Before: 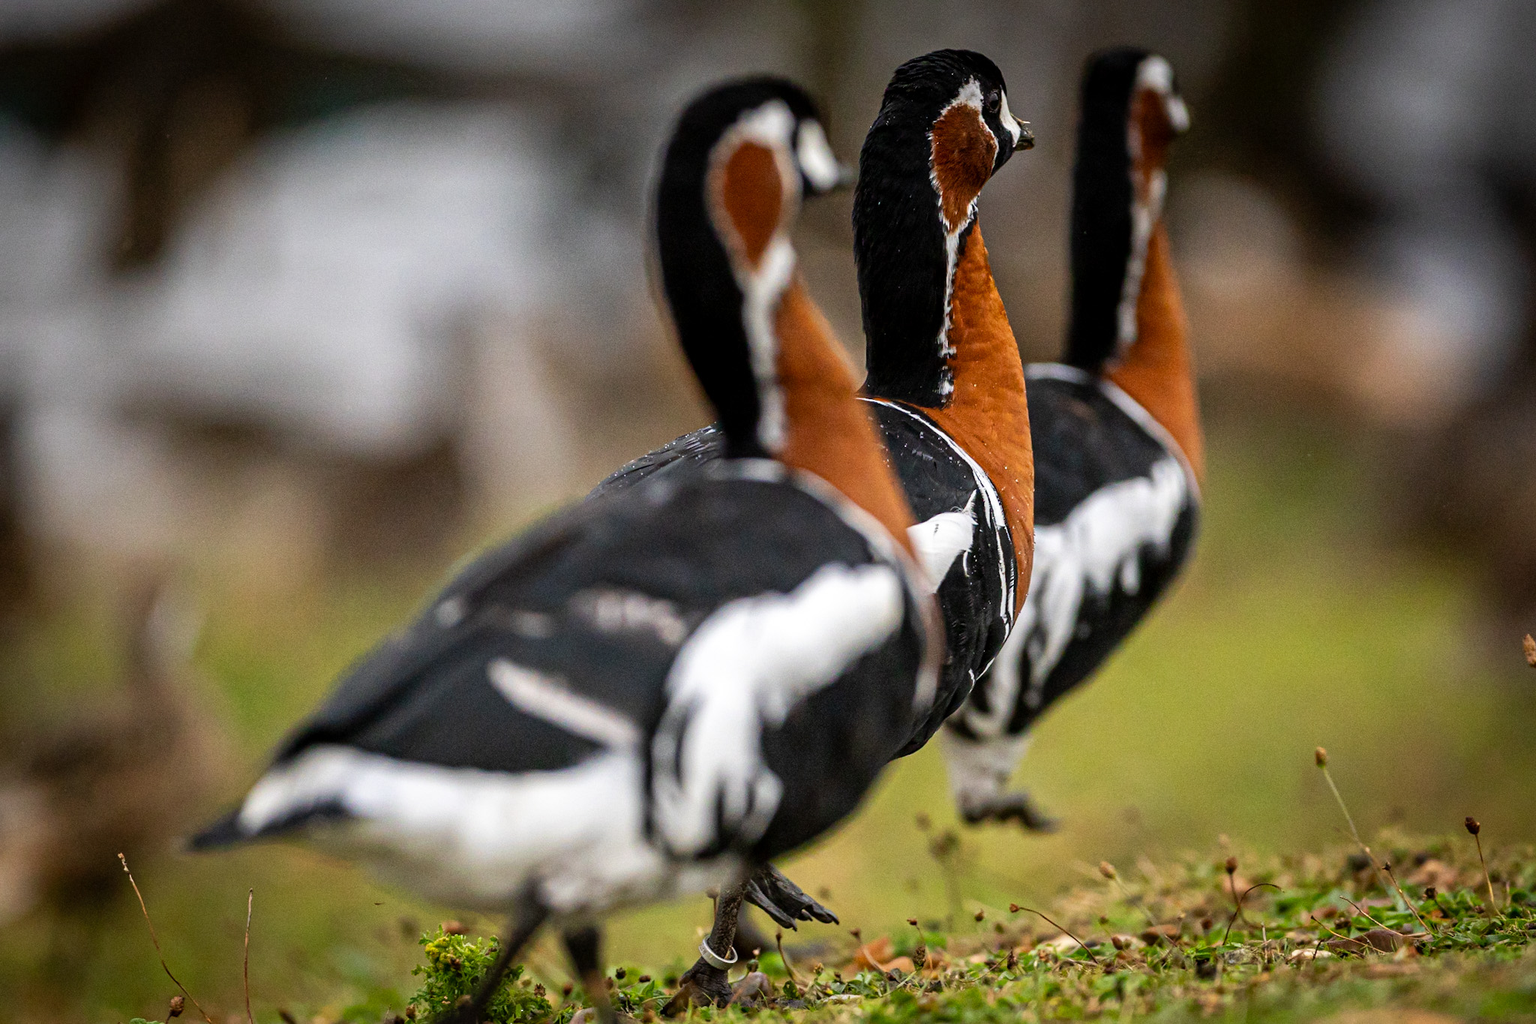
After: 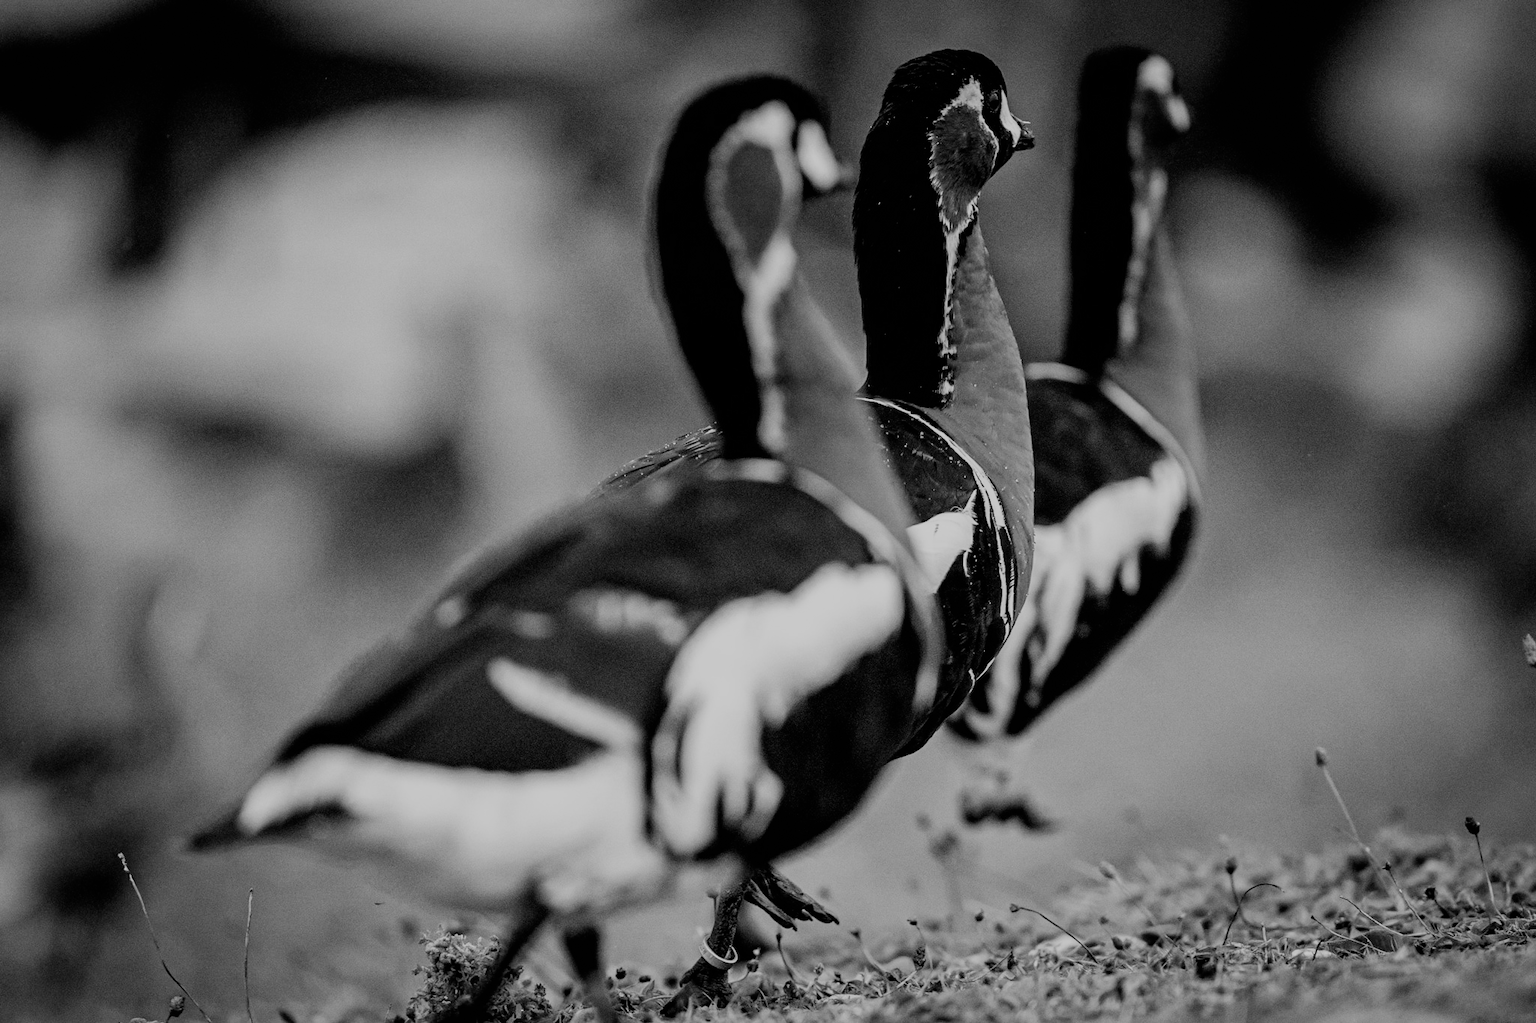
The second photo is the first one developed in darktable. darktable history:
filmic rgb: black relative exposure -6.15 EV, white relative exposure 6.96 EV, hardness 2.23, color science v6 (2022)
monochrome: on, module defaults
